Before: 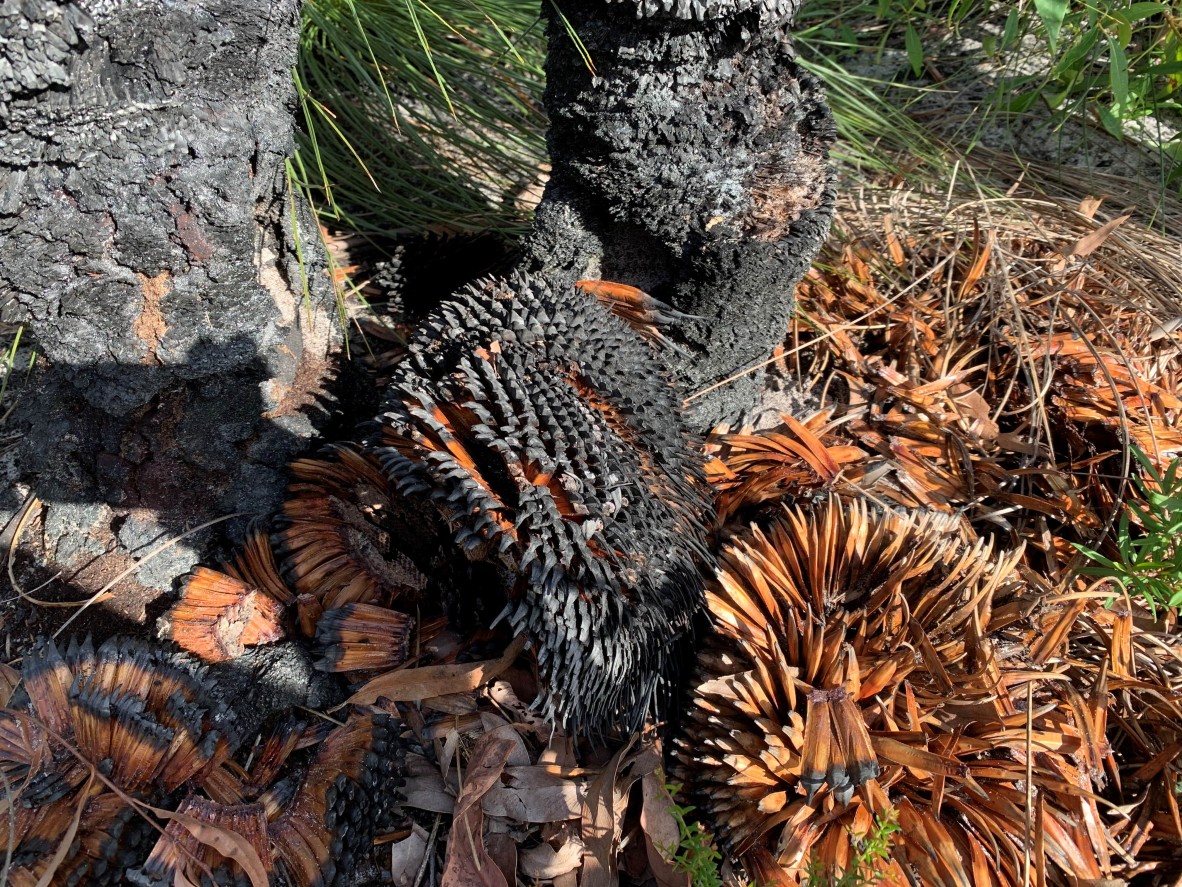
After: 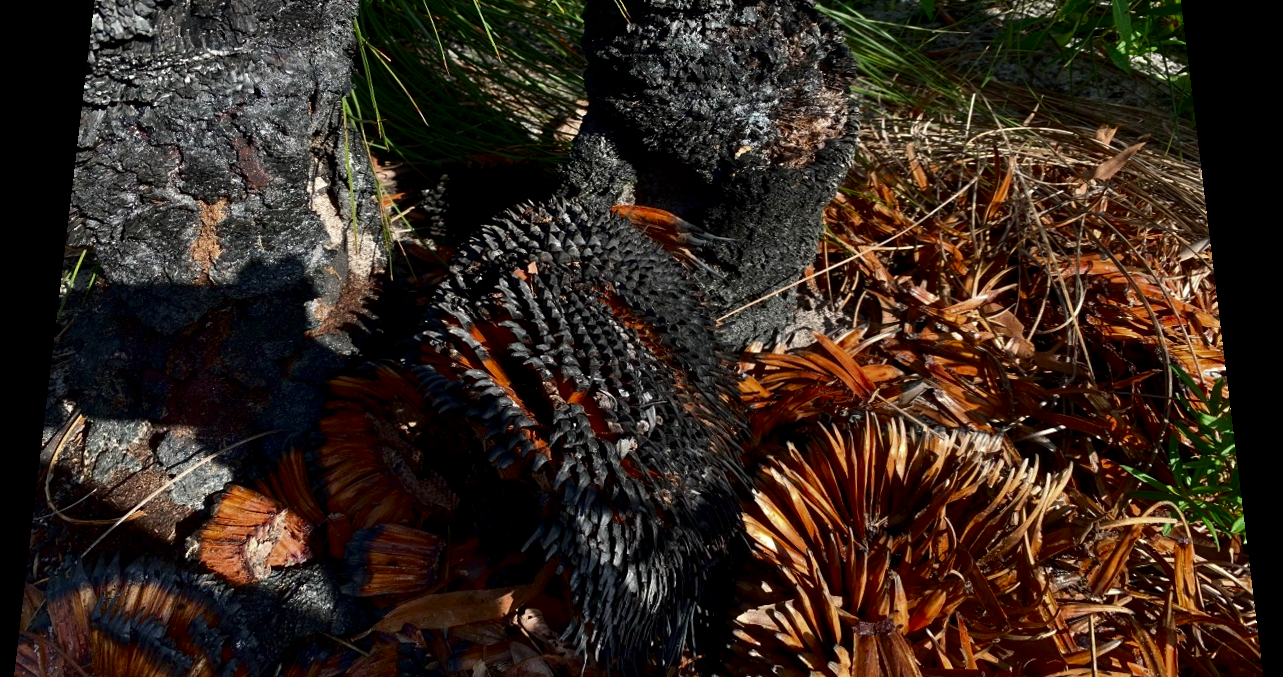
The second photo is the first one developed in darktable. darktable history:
crop: left 0.387%, top 5.469%, bottom 19.809%
levels: levels [0, 0.476, 0.951]
contrast brightness saturation: brightness -0.52
rotate and perspective: rotation 0.128°, lens shift (vertical) -0.181, lens shift (horizontal) -0.044, shear 0.001, automatic cropping off
